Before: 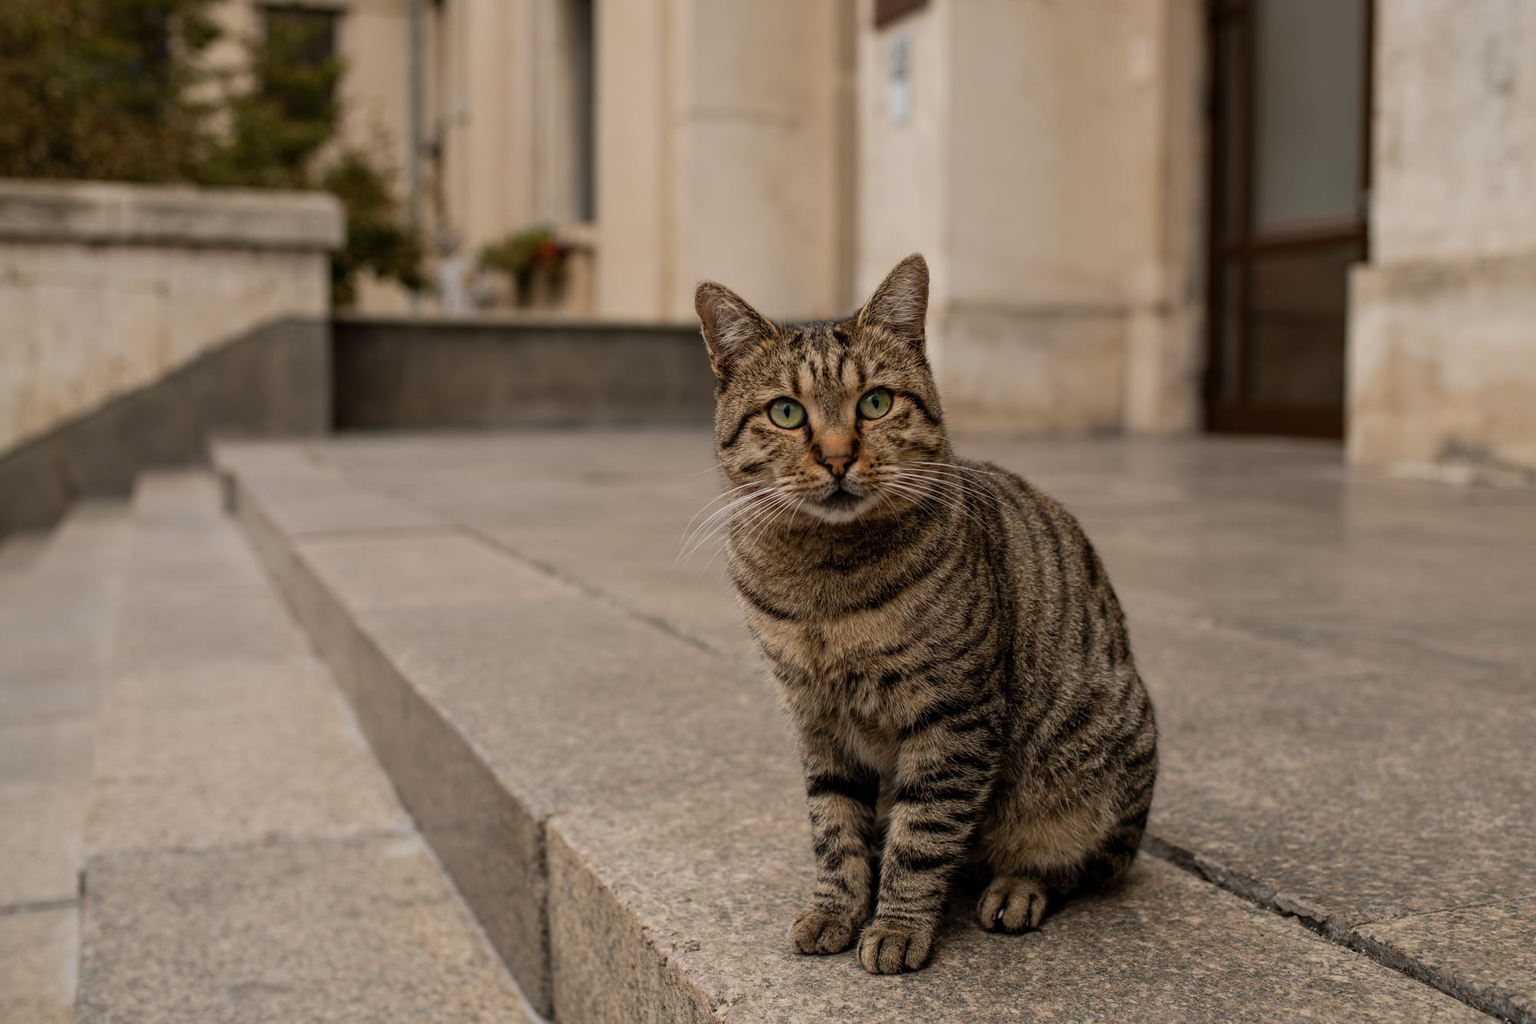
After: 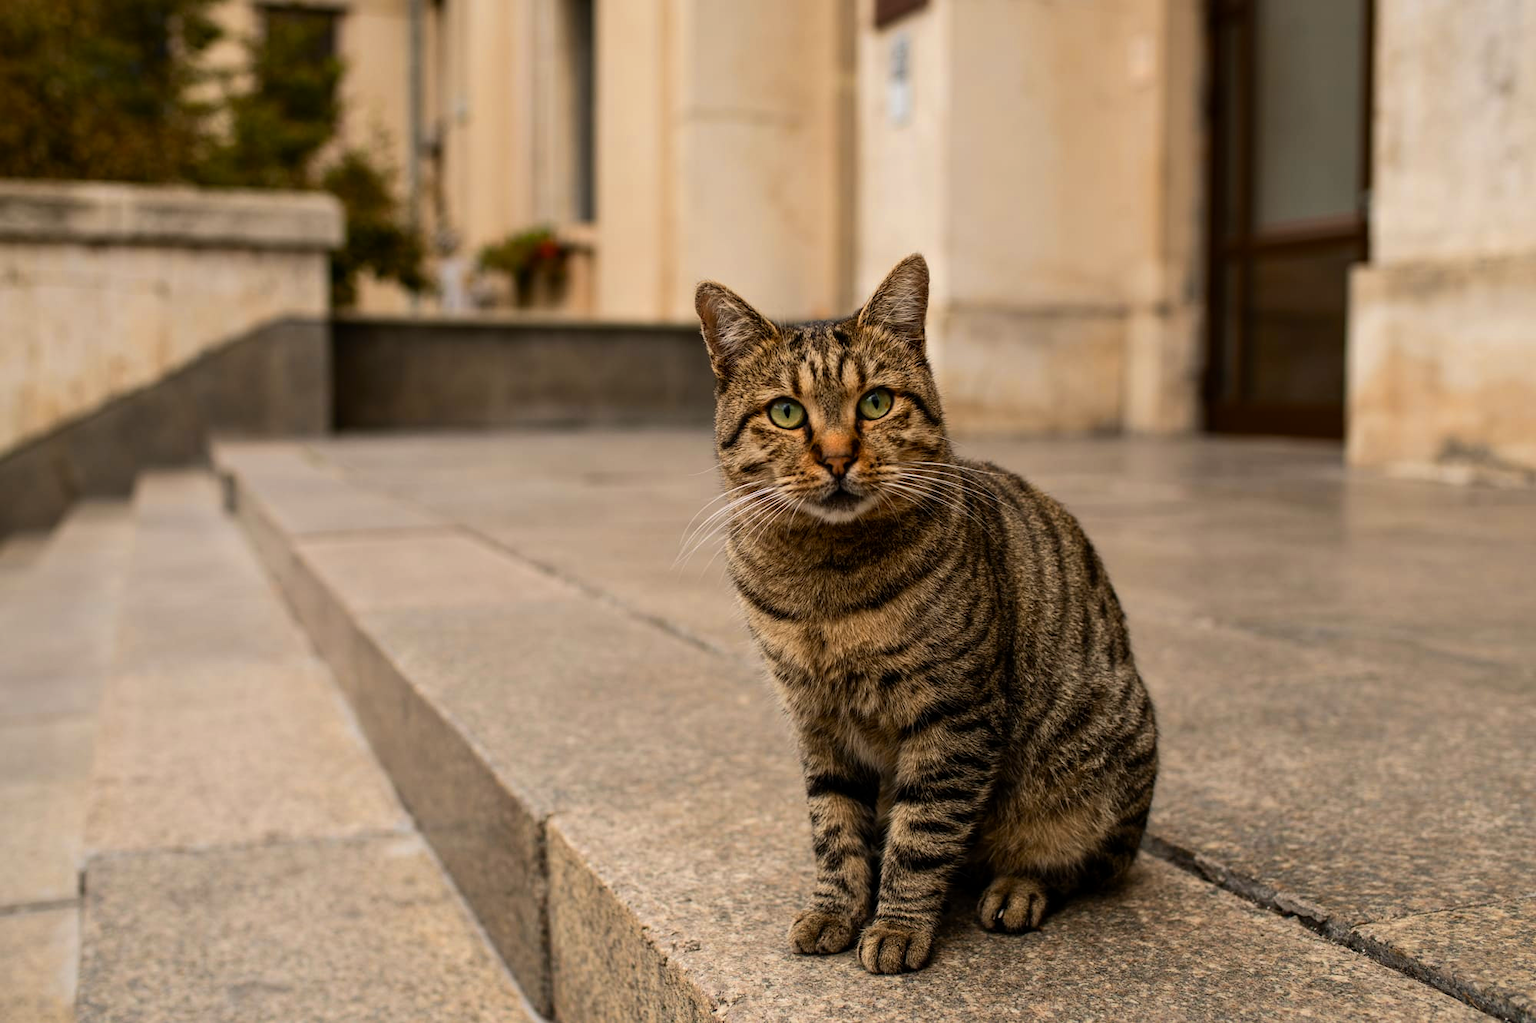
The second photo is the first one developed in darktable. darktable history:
color zones: curves: ch0 [(0, 0.511) (0.143, 0.531) (0.286, 0.56) (0.429, 0.5) (0.571, 0.5) (0.714, 0.5) (0.857, 0.5) (1, 0.5)]; ch1 [(0, 0.525) (0.143, 0.705) (0.286, 0.715) (0.429, 0.35) (0.571, 0.35) (0.714, 0.35) (0.857, 0.4) (1, 0.4)]; ch2 [(0, 0.572) (0.143, 0.512) (0.286, 0.473) (0.429, 0.45) (0.571, 0.5) (0.714, 0.5) (0.857, 0.518) (1, 0.518)]
tone equalizer: -8 EV -0.417 EV, -7 EV -0.389 EV, -6 EV -0.333 EV, -5 EV -0.222 EV, -3 EV 0.222 EV, -2 EV 0.333 EV, -1 EV 0.389 EV, +0 EV 0.417 EV, edges refinement/feathering 500, mask exposure compensation -1.25 EV, preserve details no
